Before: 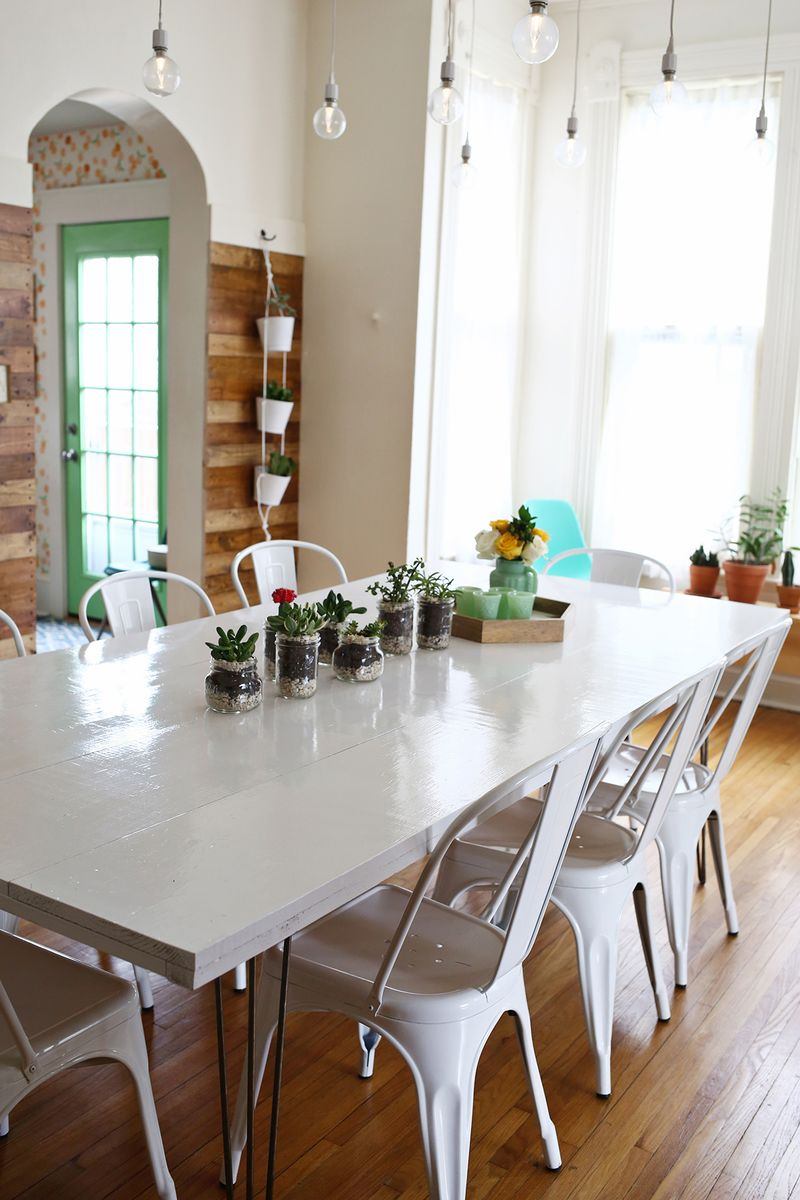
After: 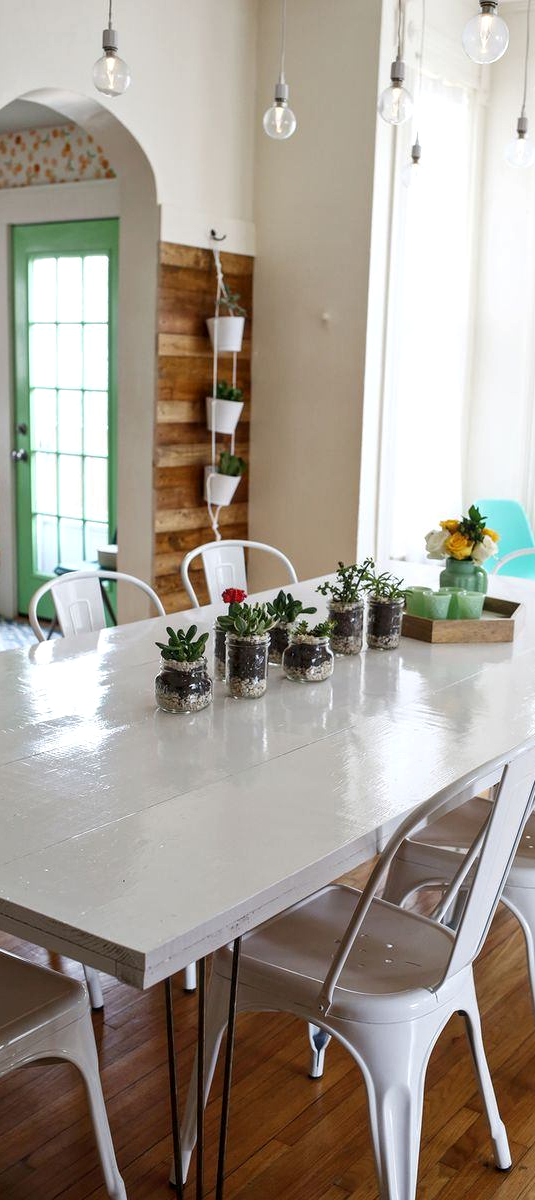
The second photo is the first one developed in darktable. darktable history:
local contrast: on, module defaults
crop and rotate: left 6.299%, right 26.823%
